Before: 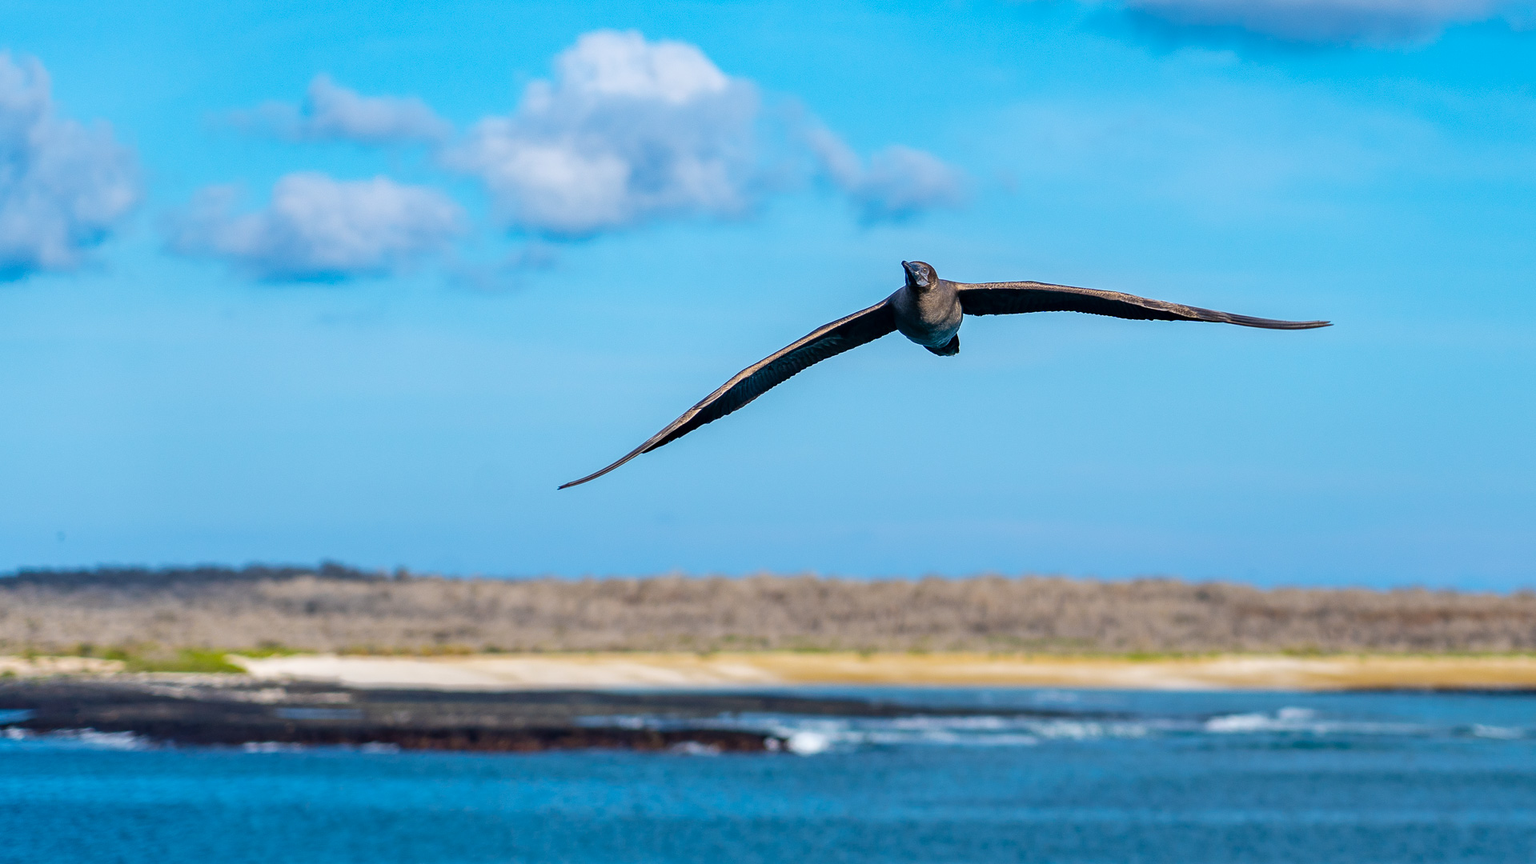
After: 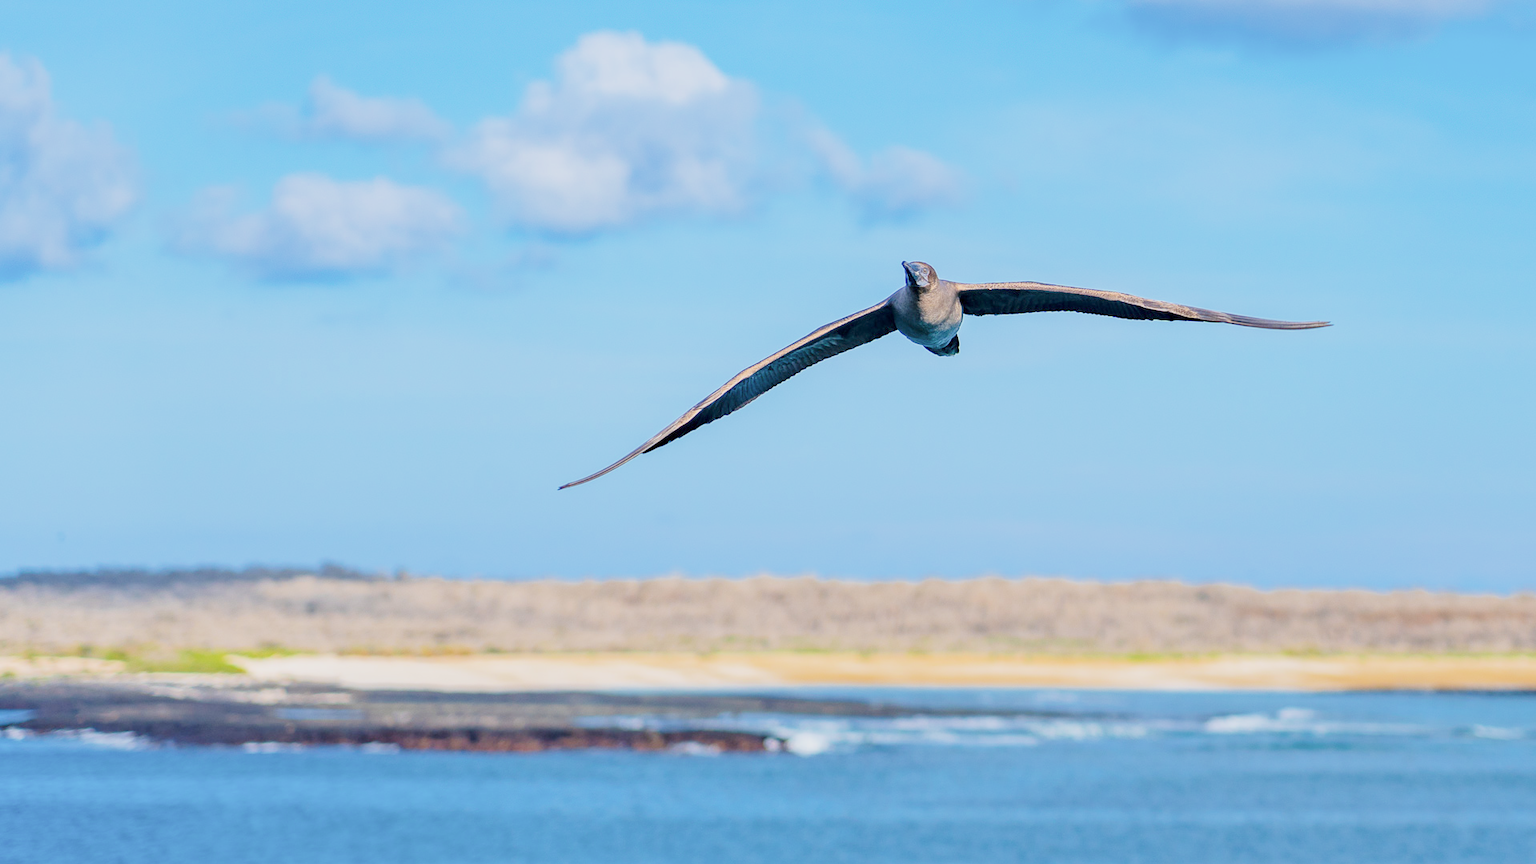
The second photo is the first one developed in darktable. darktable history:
filmic rgb: middle gray luminance 2.65%, black relative exposure -9.96 EV, white relative exposure 6.98 EV, dynamic range scaling 10.43%, target black luminance 0%, hardness 3.19, latitude 43.65%, contrast 0.686, highlights saturation mix 5.43%, shadows ↔ highlights balance 13.62%
exposure: black level correction 0, exposure 0.937 EV, compensate exposure bias true, compensate highlight preservation false
